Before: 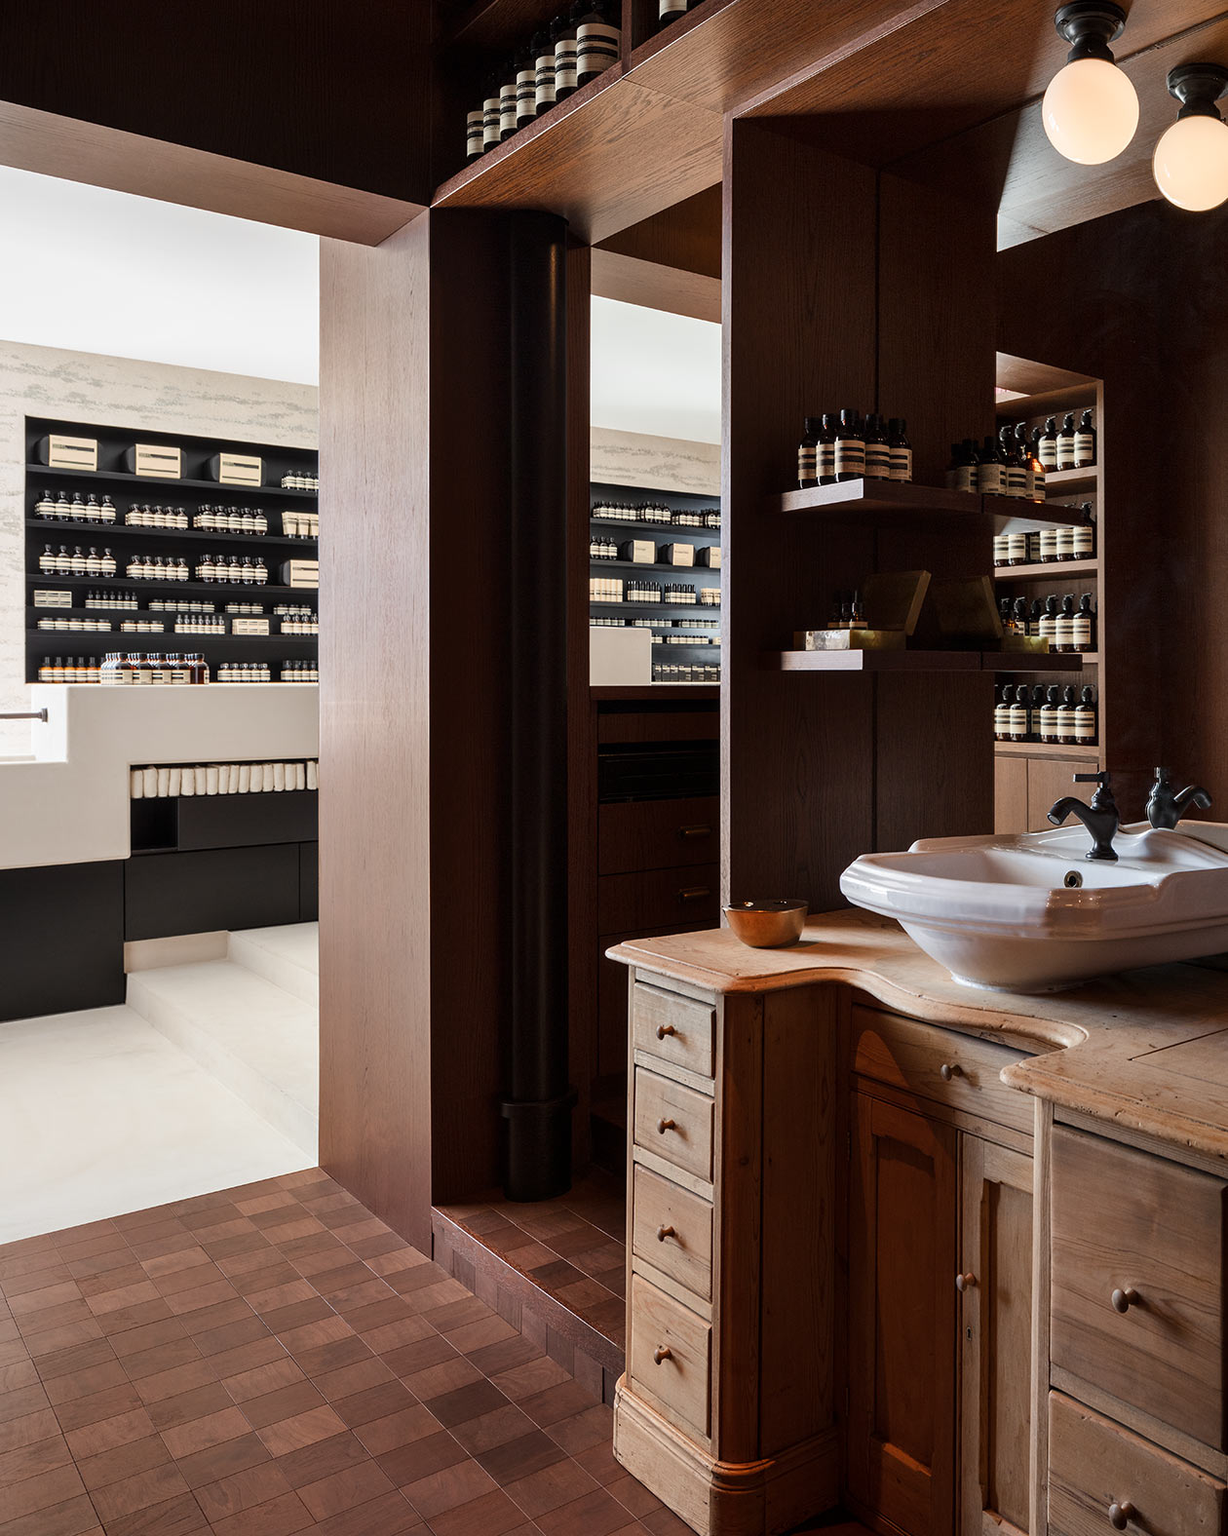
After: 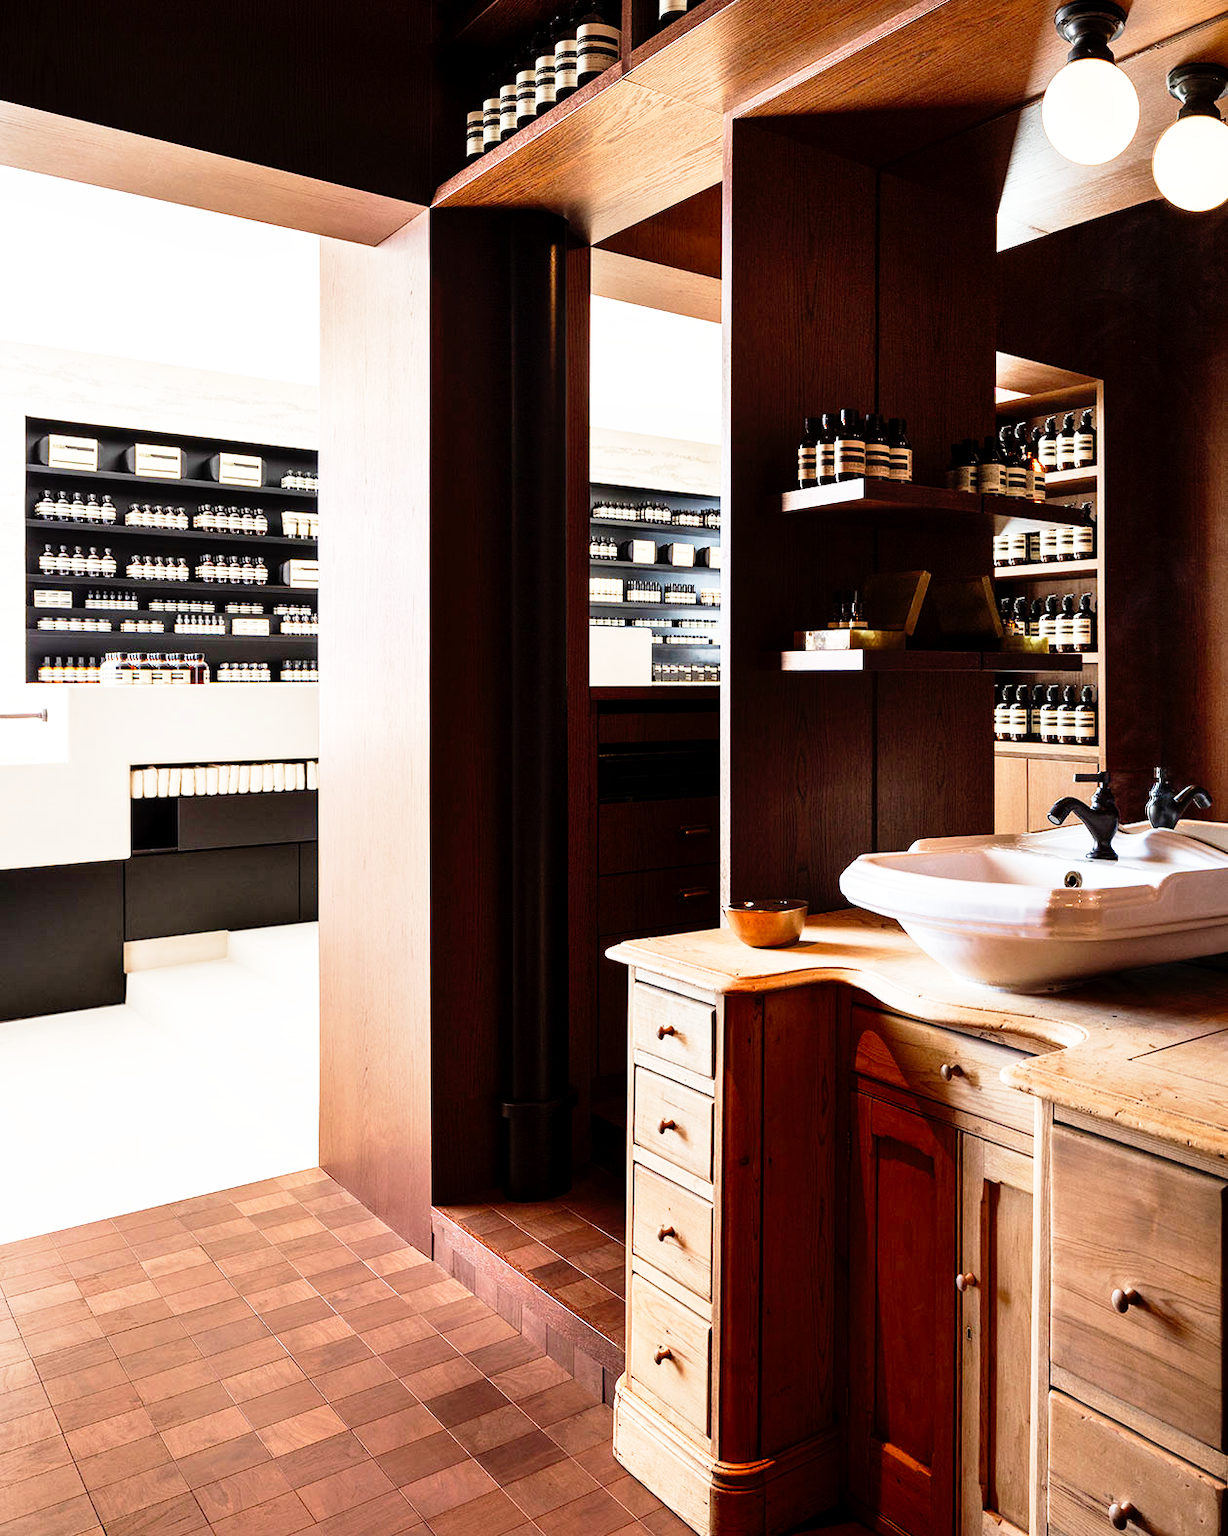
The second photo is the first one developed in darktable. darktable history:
base curve: curves: ch0 [(0, 0) (0.012, 0.01) (0.073, 0.168) (0.31, 0.711) (0.645, 0.957) (1, 1)], preserve colors none
exposure: black level correction 0.001, exposure 0.3 EV, compensate highlight preservation false
velvia: on, module defaults
